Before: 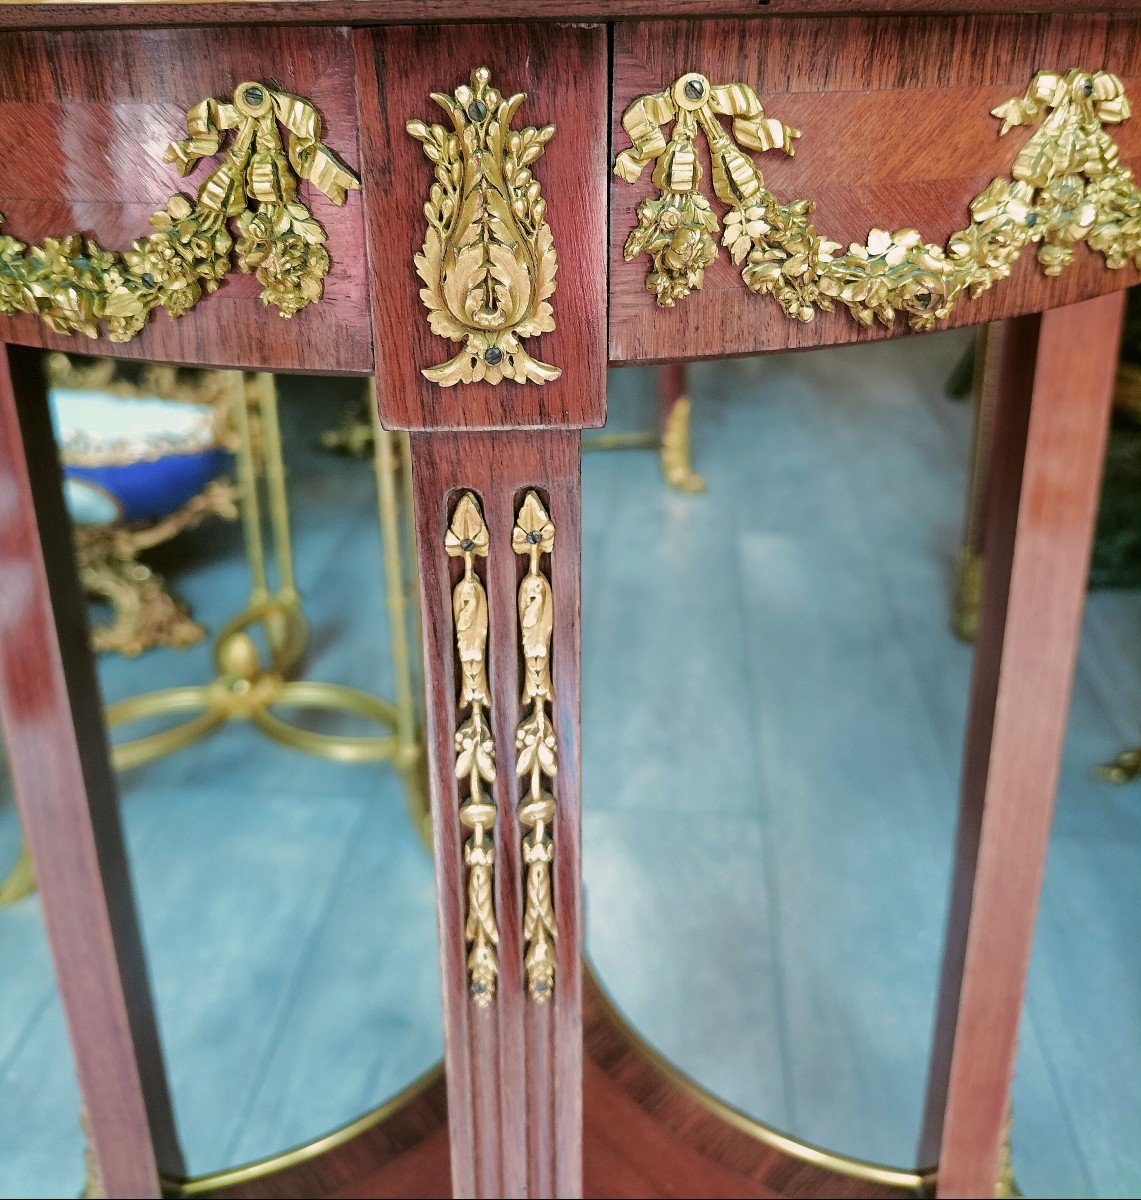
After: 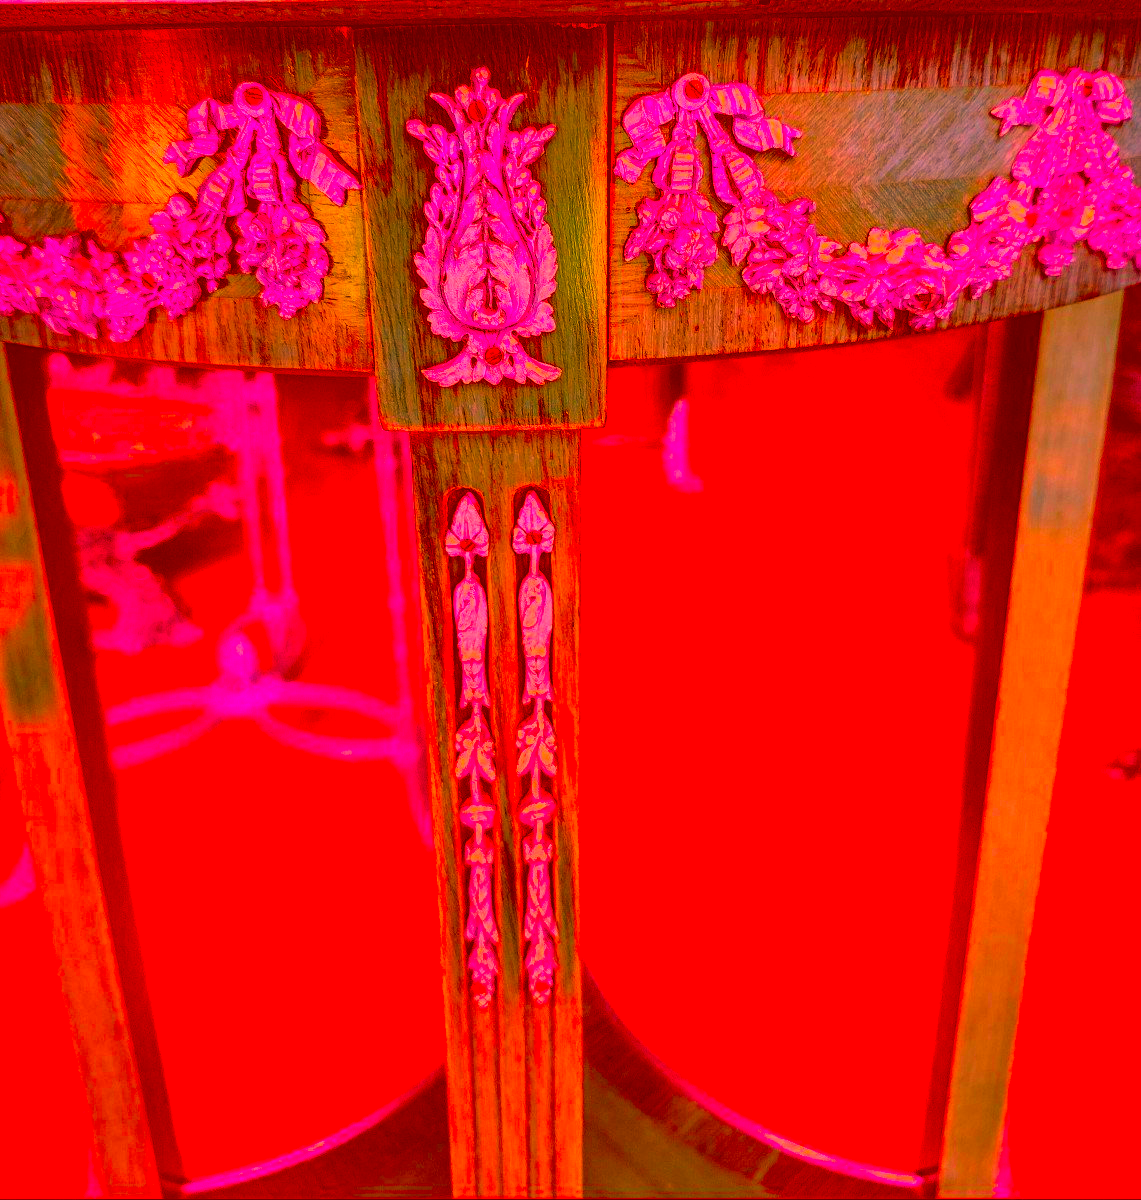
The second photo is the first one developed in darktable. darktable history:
color correction: highlights a* -39.48, highlights b* -39.85, shadows a* -39.65, shadows b* -39.94, saturation -2.95
local contrast: on, module defaults
